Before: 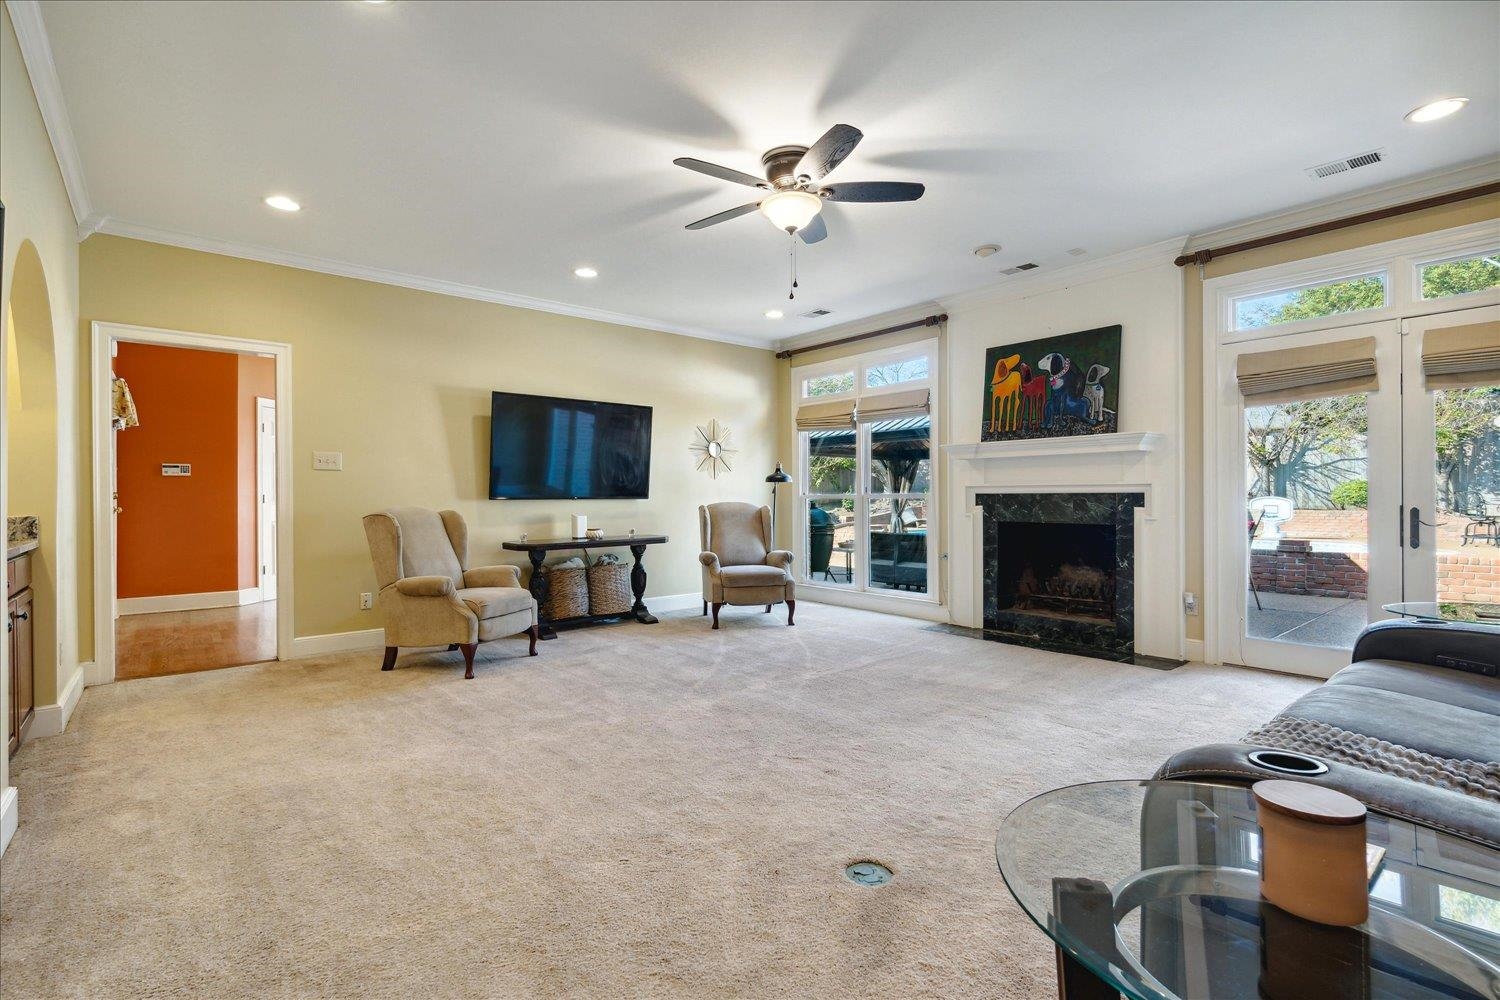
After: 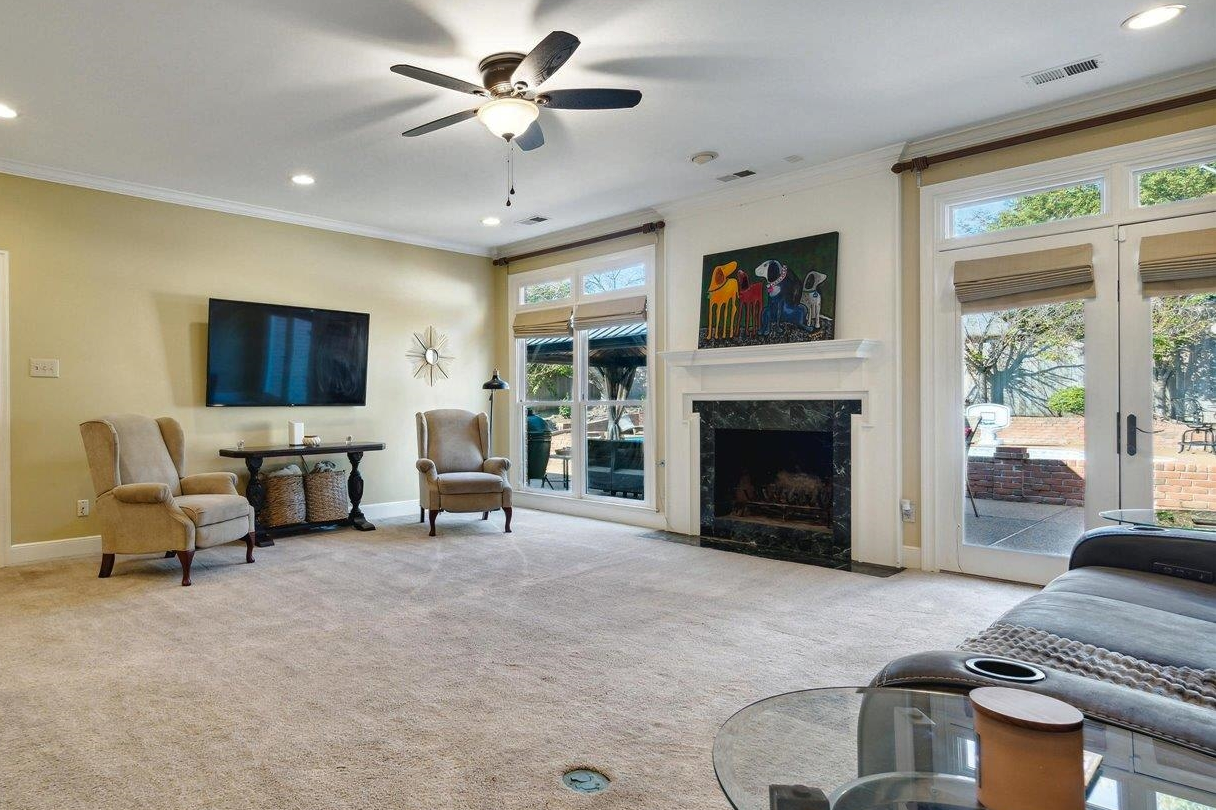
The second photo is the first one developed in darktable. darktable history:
crop: left 18.907%, top 9.345%, right 0%, bottom 9.645%
shadows and highlights: soften with gaussian
exposure: compensate highlight preservation false
